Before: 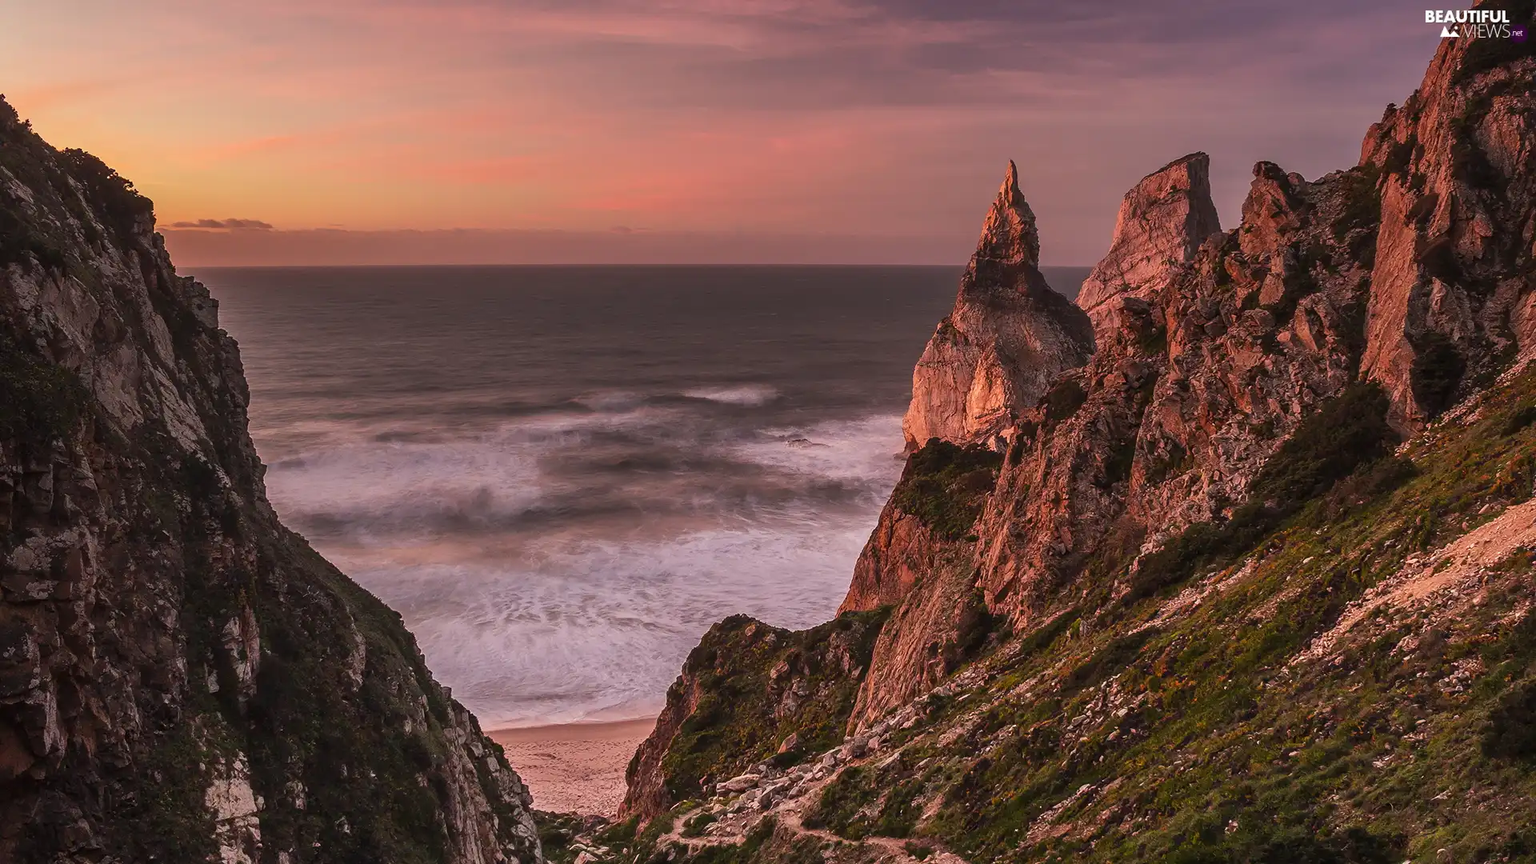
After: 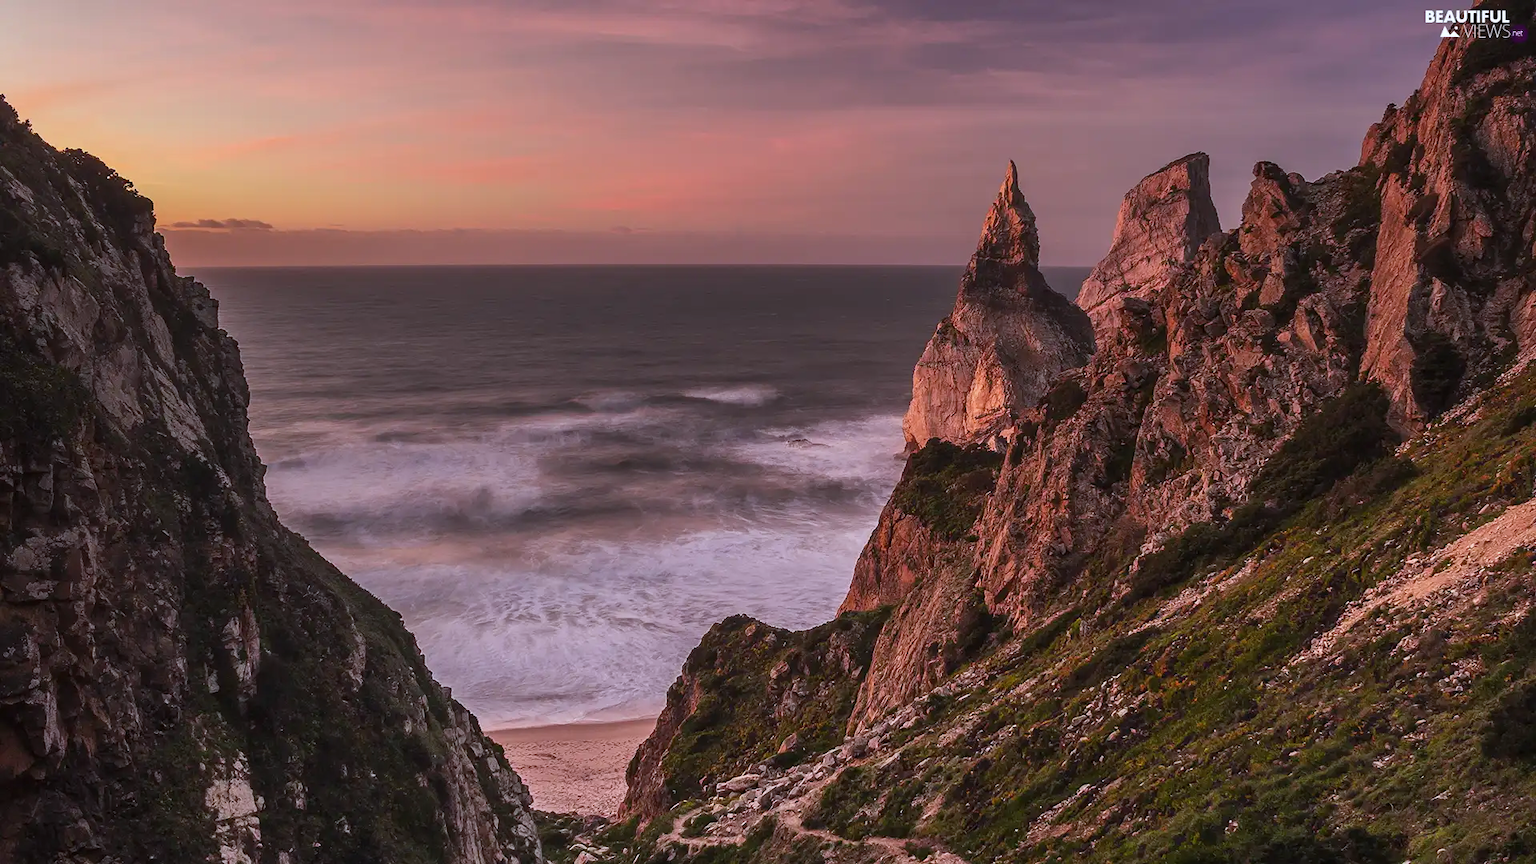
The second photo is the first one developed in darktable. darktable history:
white balance: red 0.954, blue 1.079
tone equalizer: -7 EV 0.13 EV, smoothing diameter 25%, edges refinement/feathering 10, preserve details guided filter
